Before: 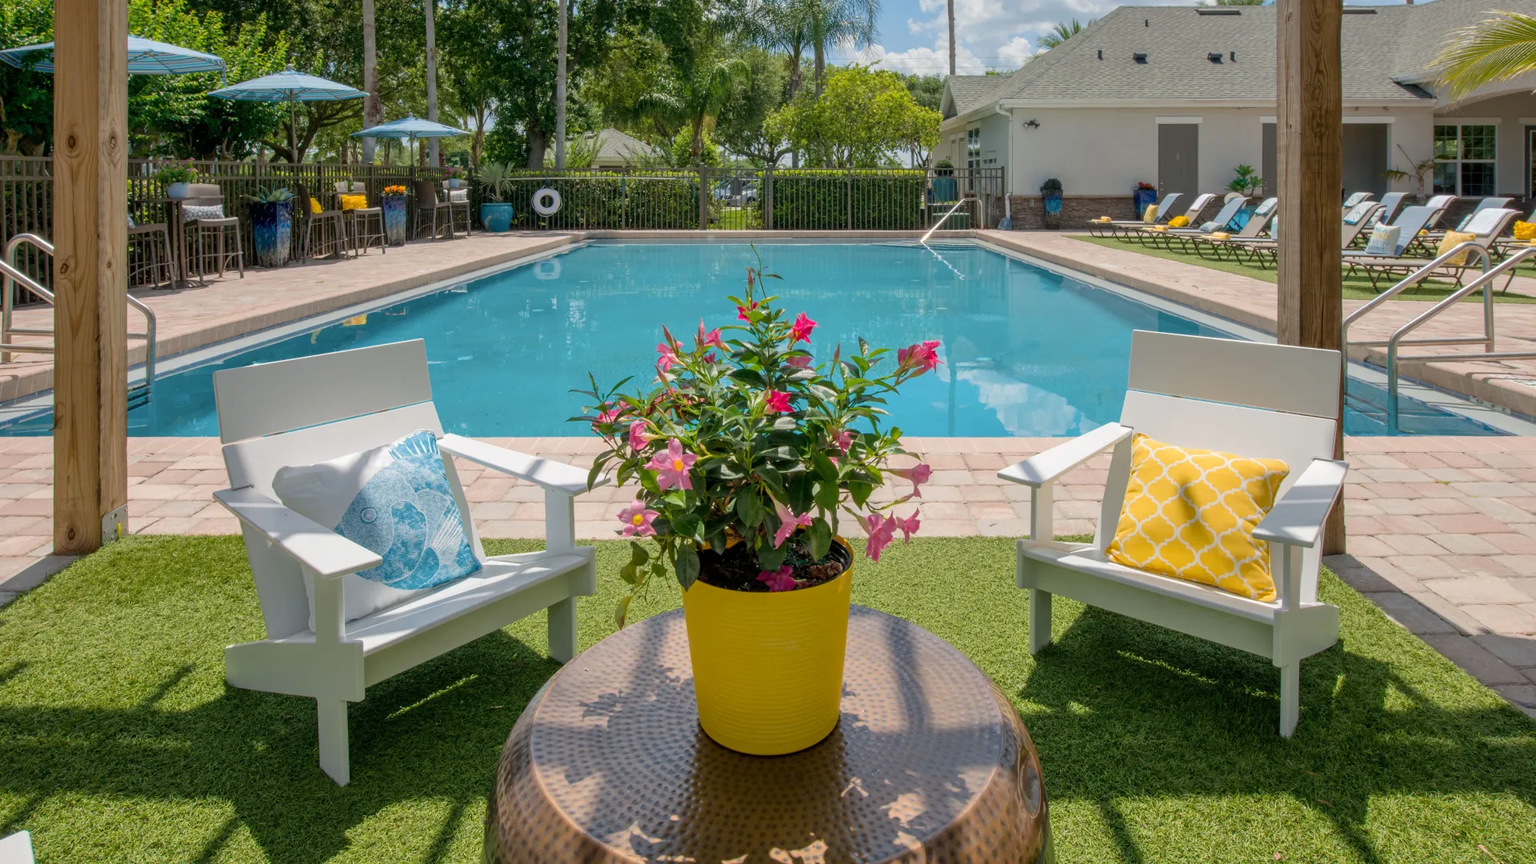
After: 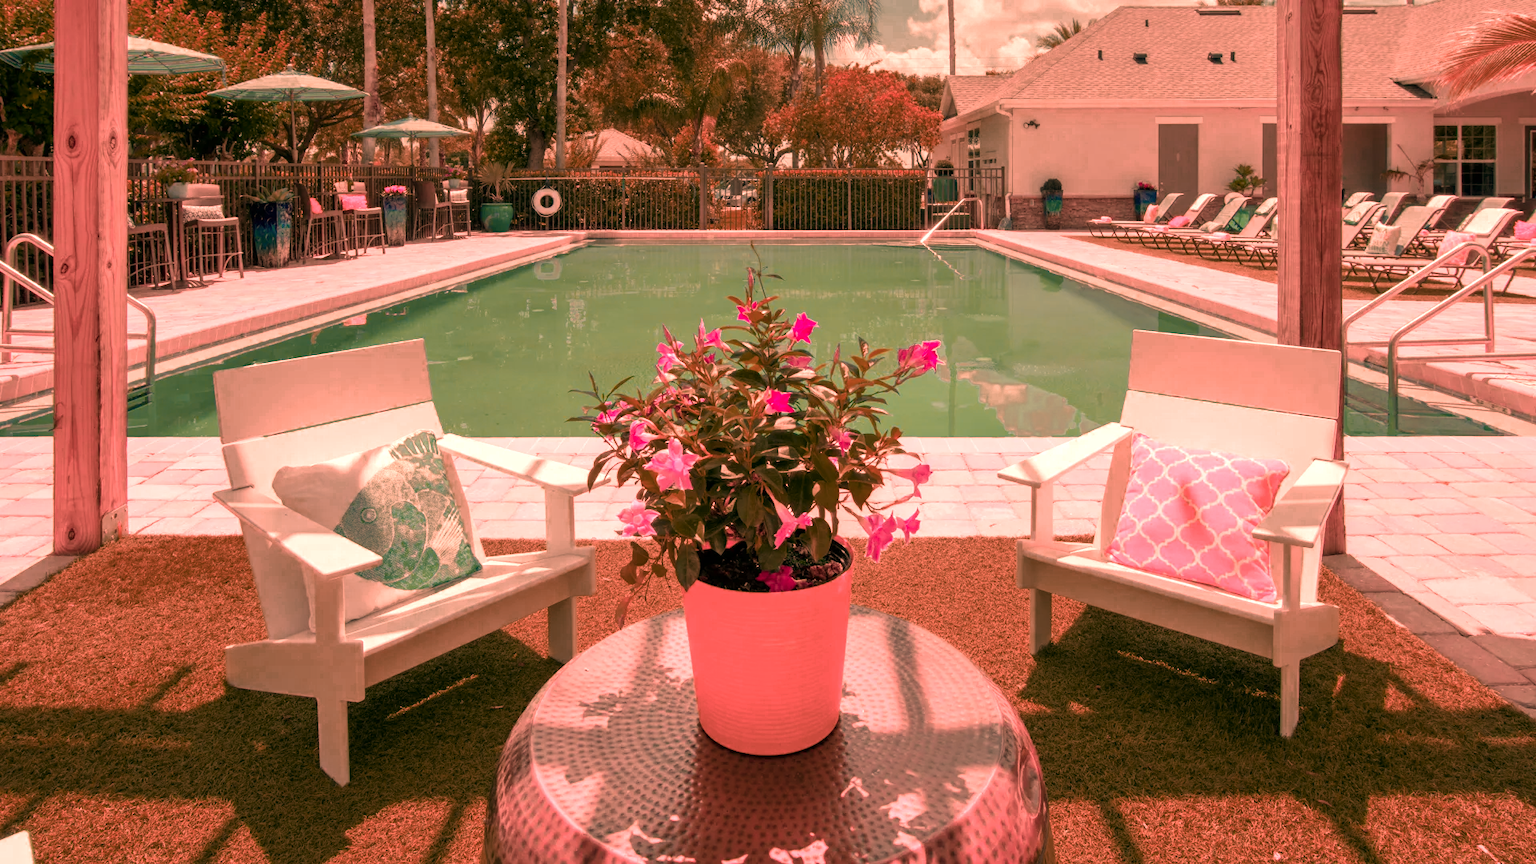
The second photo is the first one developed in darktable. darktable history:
white balance: red 1.467, blue 0.684
color zones: curves: ch0 [(0.006, 0.385) (0.143, 0.563) (0.243, 0.321) (0.352, 0.464) (0.516, 0.456) (0.625, 0.5) (0.75, 0.5) (0.875, 0.5)]; ch1 [(0, 0.5) (0.134, 0.504) (0.246, 0.463) (0.421, 0.515) (0.5, 0.56) (0.625, 0.5) (0.75, 0.5) (0.875, 0.5)]; ch2 [(0, 0.5) (0.131, 0.426) (0.307, 0.289) (0.38, 0.188) (0.513, 0.216) (0.625, 0.548) (0.75, 0.468) (0.838, 0.396) (0.971, 0.311)]
